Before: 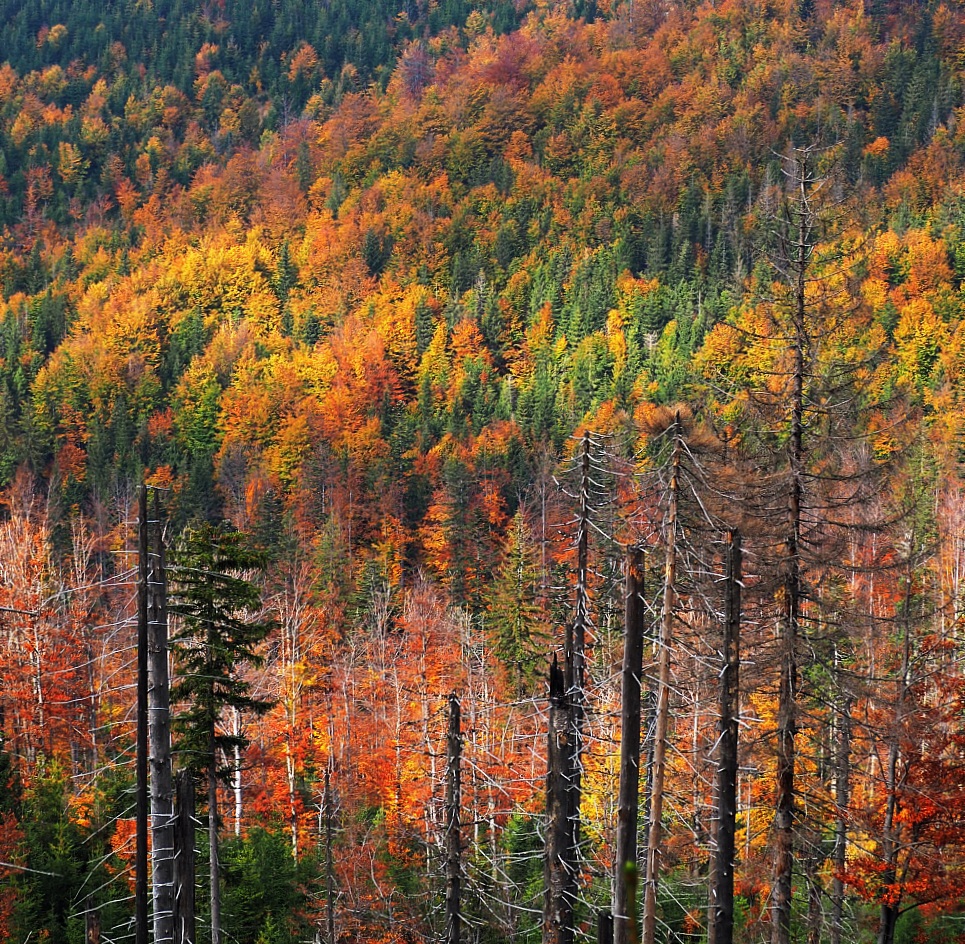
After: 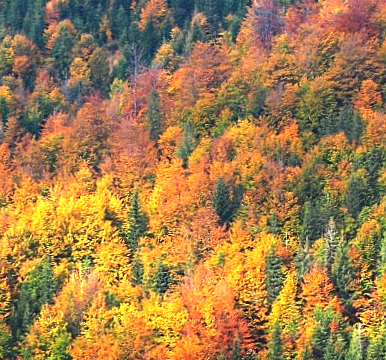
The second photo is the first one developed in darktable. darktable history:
exposure: black level correction 0, exposure 0.702 EV, compensate exposure bias true, compensate highlight preservation false
crop: left 15.604%, top 5.459%, right 44.386%, bottom 56.363%
haze removal: strength 0.13, distance 0.244, compatibility mode true, adaptive false
